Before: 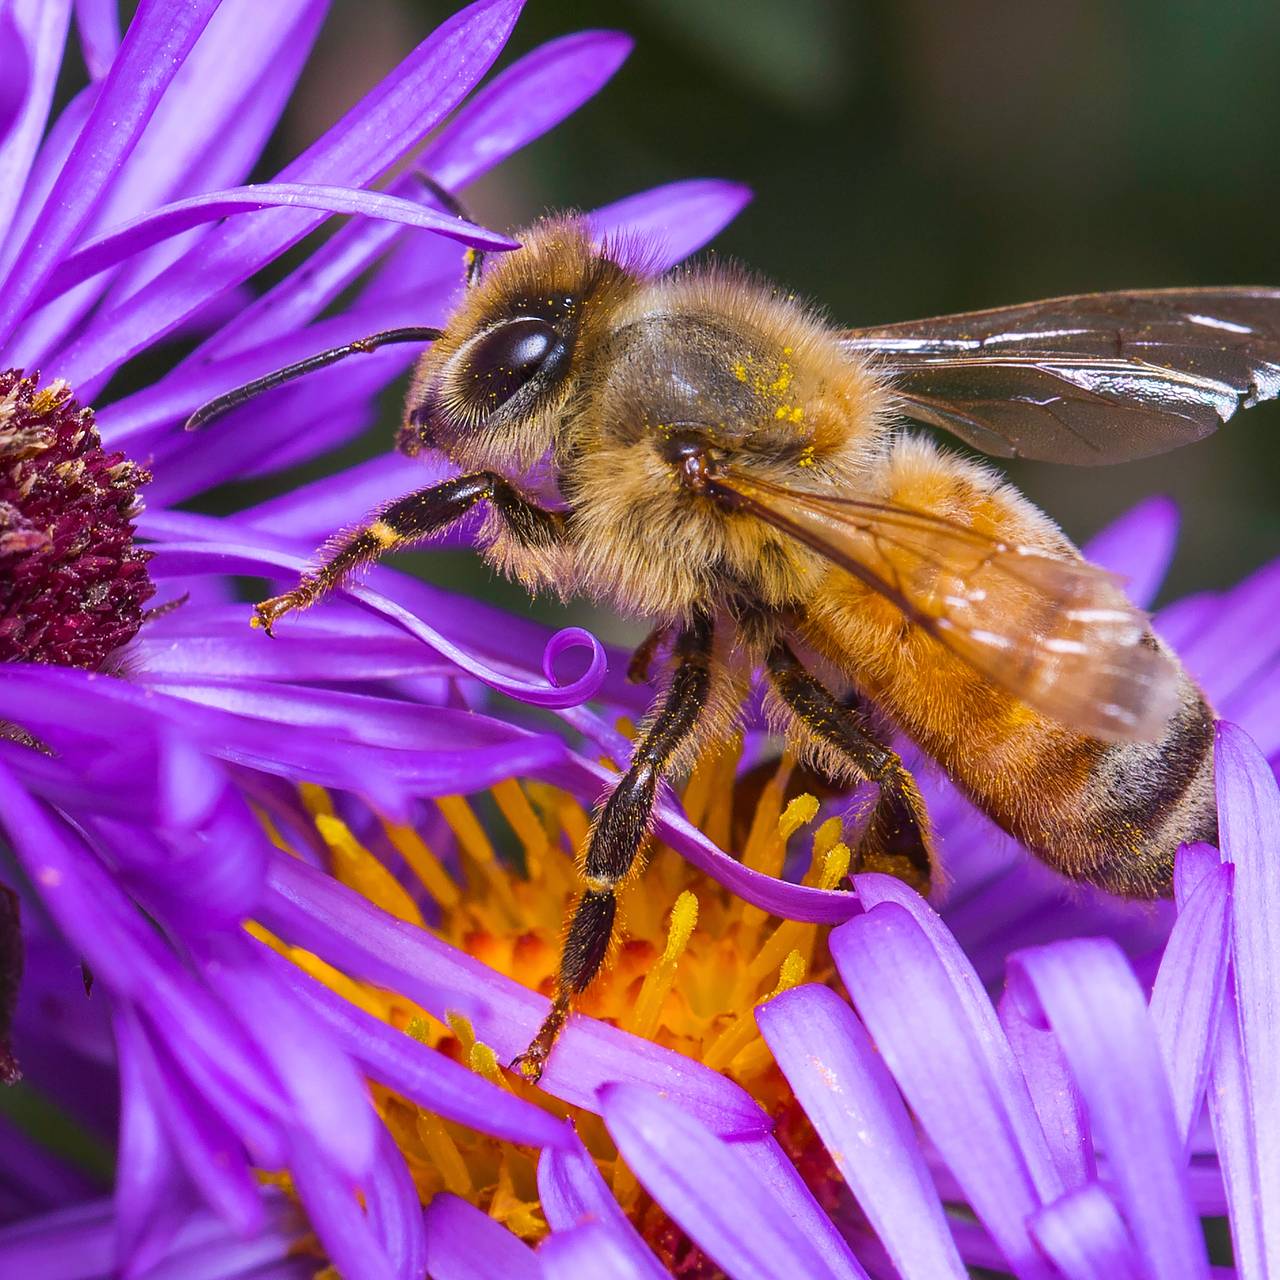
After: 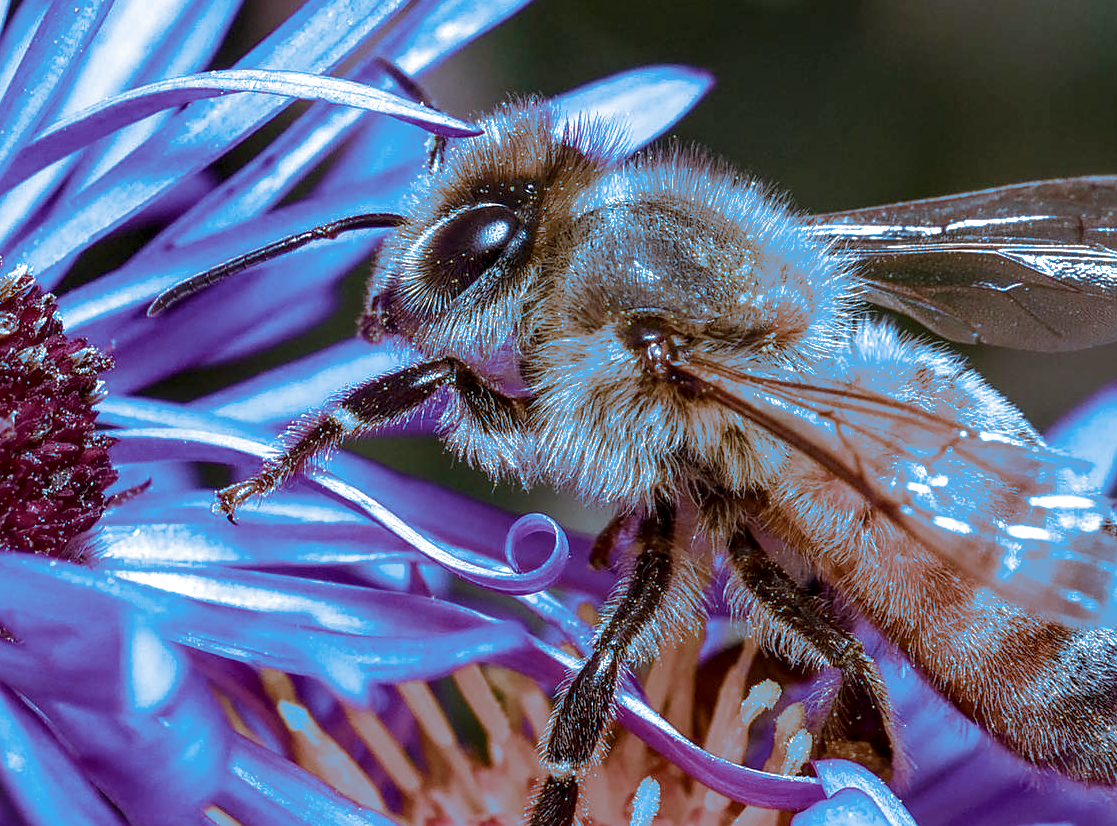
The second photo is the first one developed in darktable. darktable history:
split-toning: shadows › hue 220°, shadows › saturation 0.64, highlights › hue 220°, highlights › saturation 0.64, balance 0, compress 5.22%
crop: left 3.015%, top 8.969%, right 9.647%, bottom 26.457%
local contrast: highlights 65%, shadows 54%, detail 169%, midtone range 0.514
sharpen: amount 0.2
contrast brightness saturation: contrast -0.1, saturation -0.1
